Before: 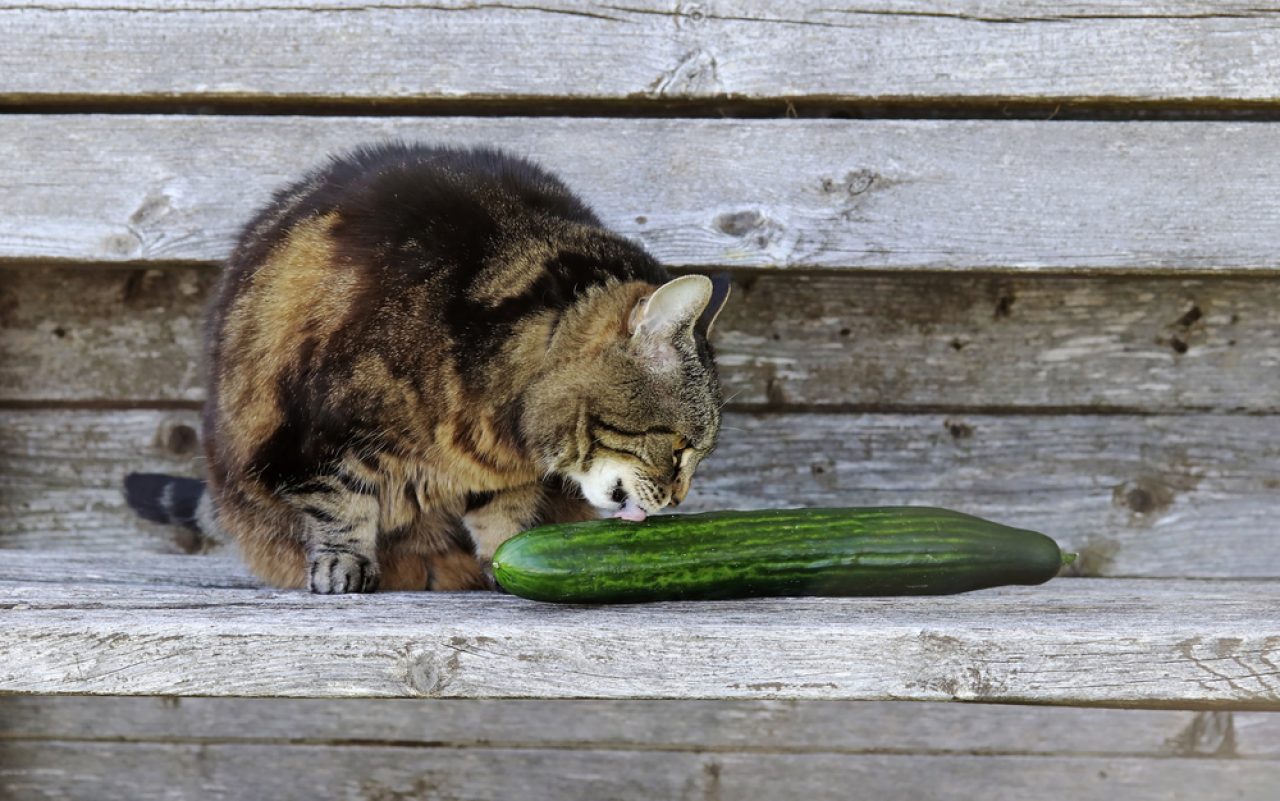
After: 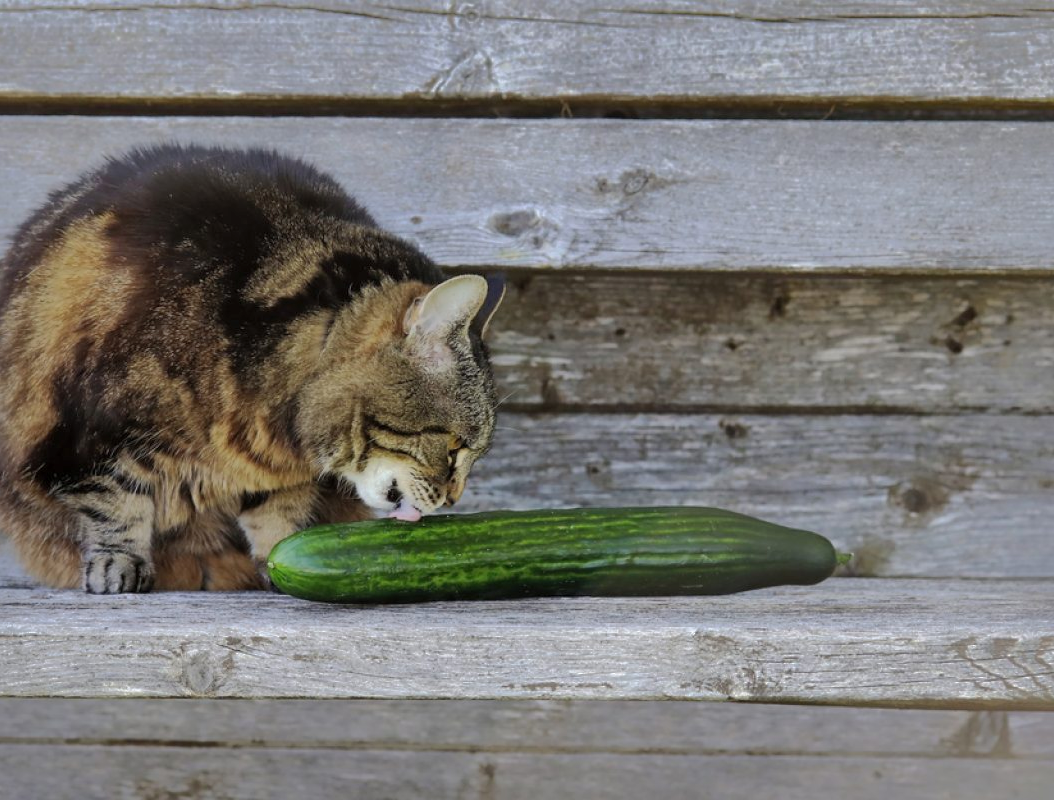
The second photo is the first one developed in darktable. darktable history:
shadows and highlights: shadows 38.43, highlights -74.54
crop: left 17.582%, bottom 0.031%
